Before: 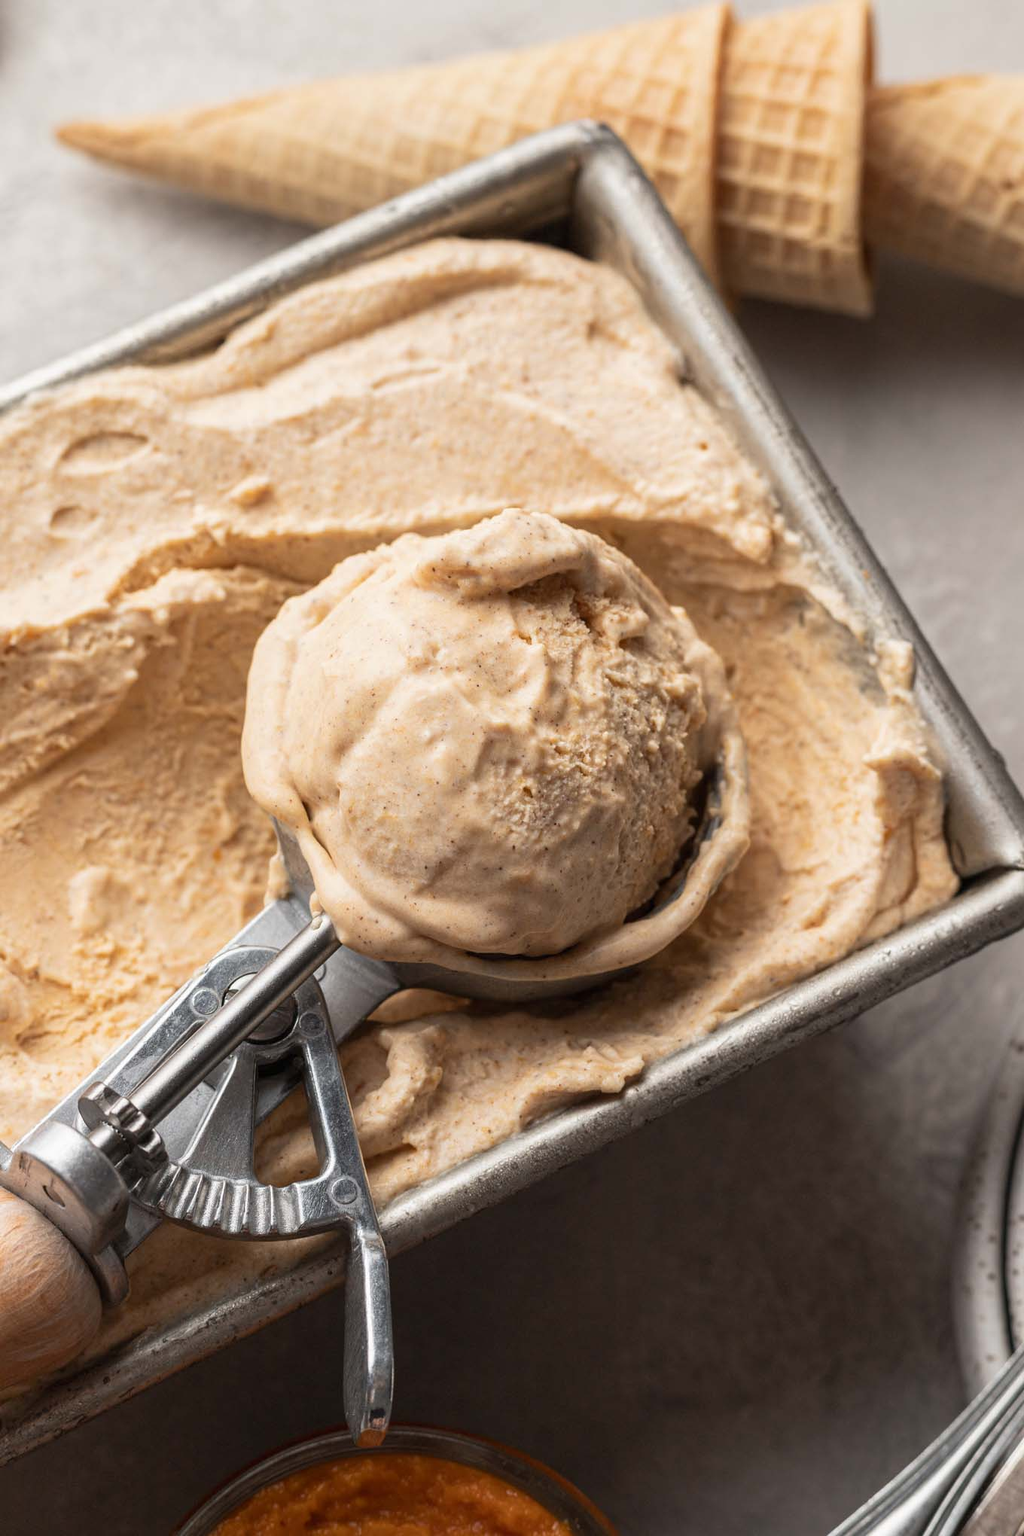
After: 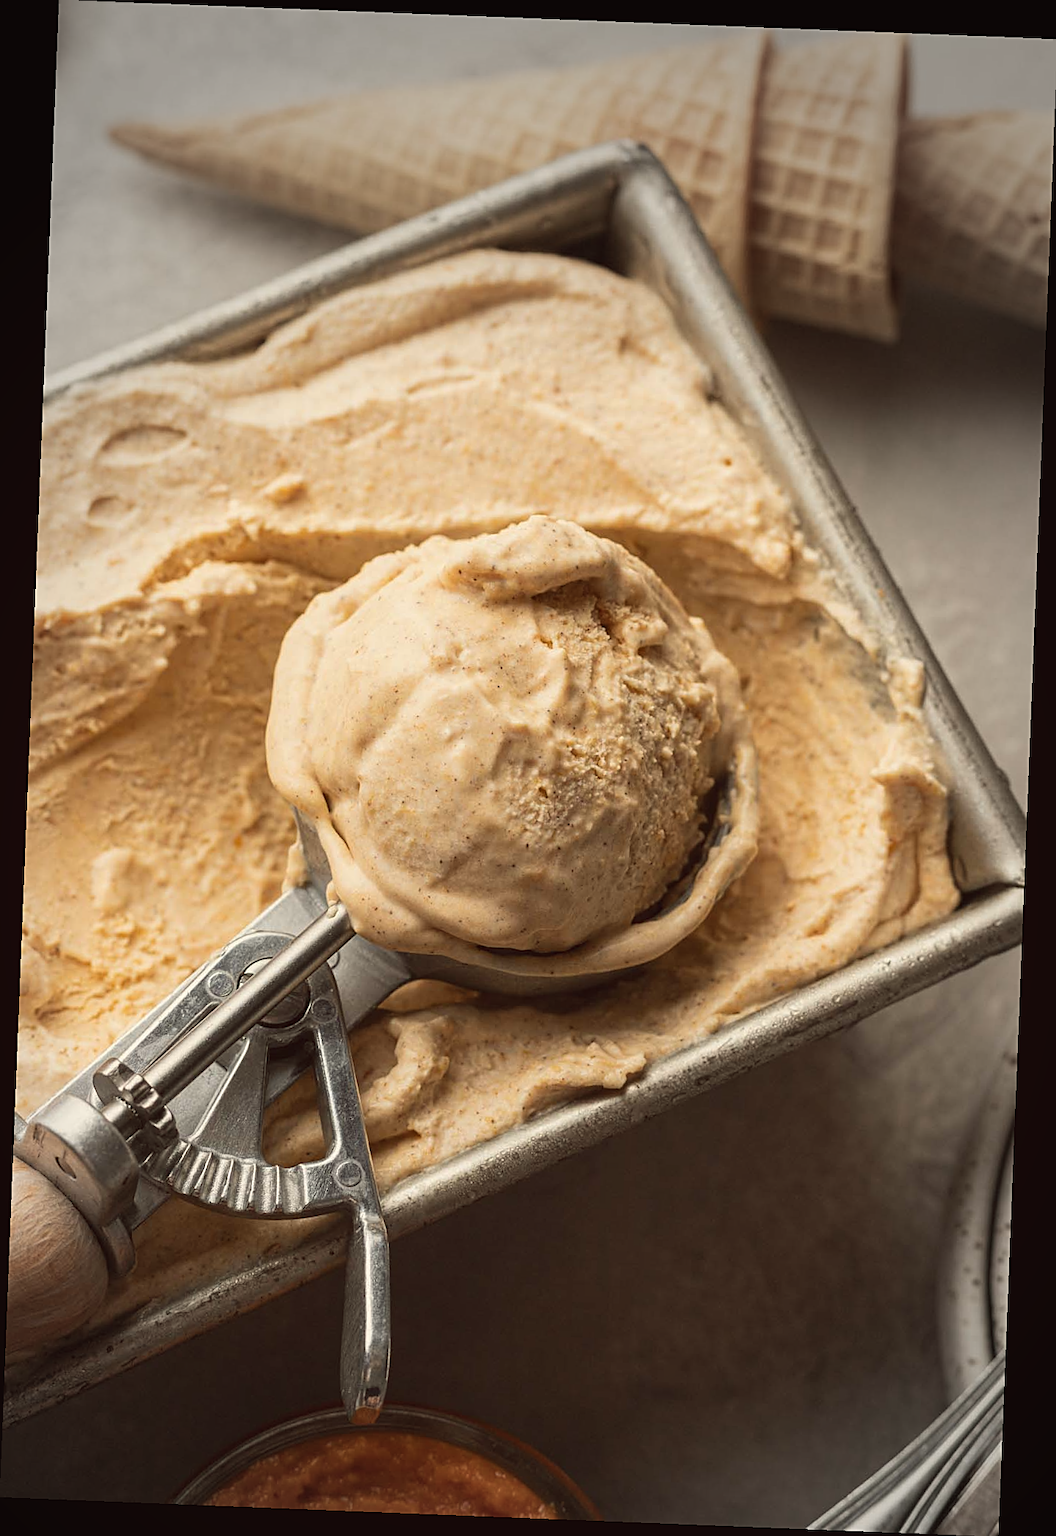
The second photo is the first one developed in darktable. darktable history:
sharpen: on, module defaults
color balance: lift [1.005, 1.002, 0.998, 0.998], gamma [1, 1.021, 1.02, 0.979], gain [0.923, 1.066, 1.056, 0.934]
rotate and perspective: rotation 2.27°, automatic cropping off
vignetting: fall-off start 64.63%, center (-0.034, 0.148), width/height ratio 0.881
